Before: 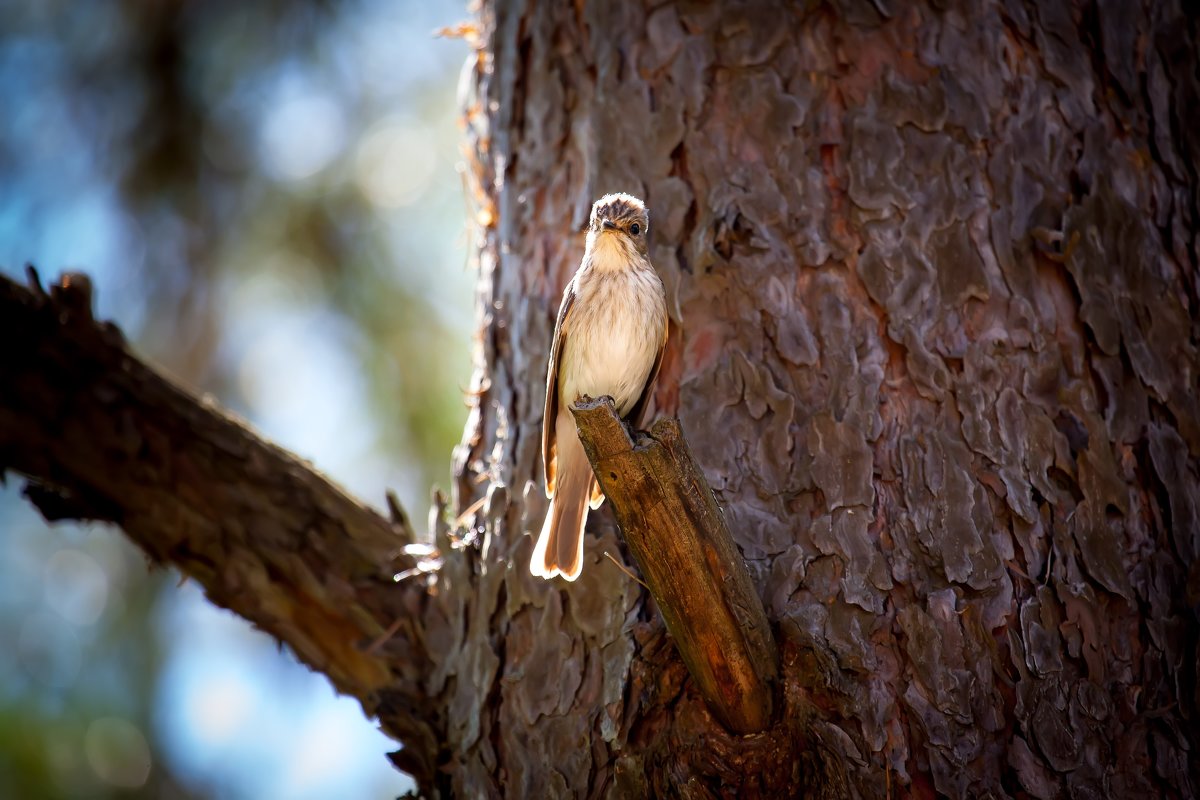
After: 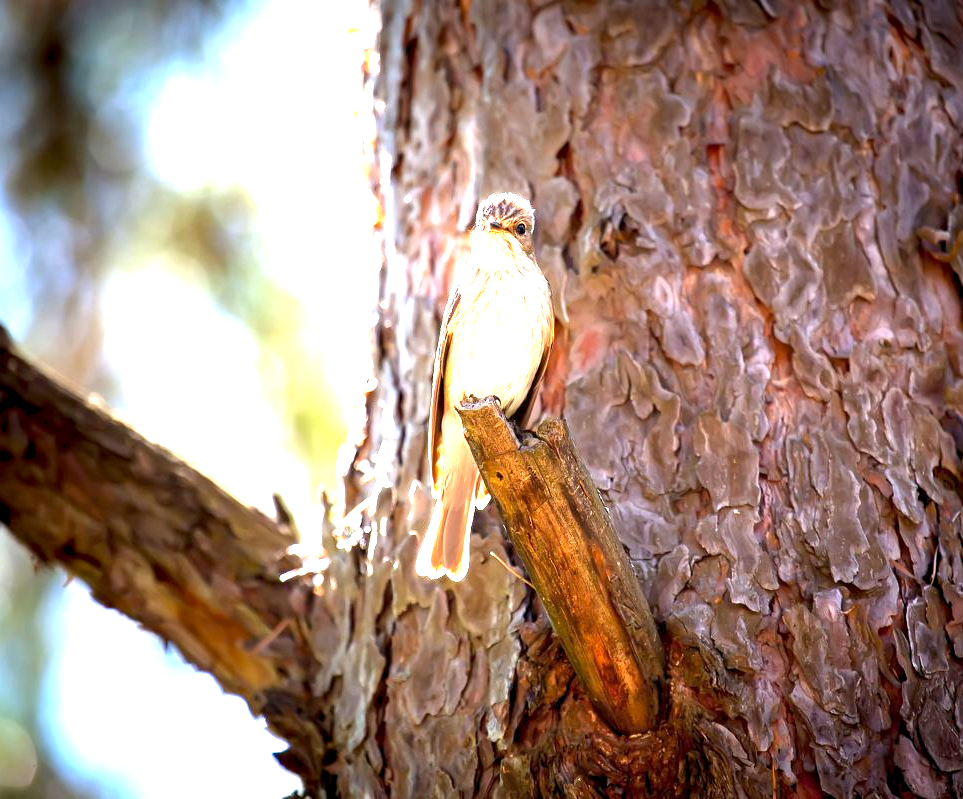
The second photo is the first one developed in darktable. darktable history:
exposure: black level correction 0.001, exposure 1.825 EV, compensate highlight preservation false
crop and rotate: left 9.531%, right 10.215%
levels: levels [0, 0.476, 0.951]
